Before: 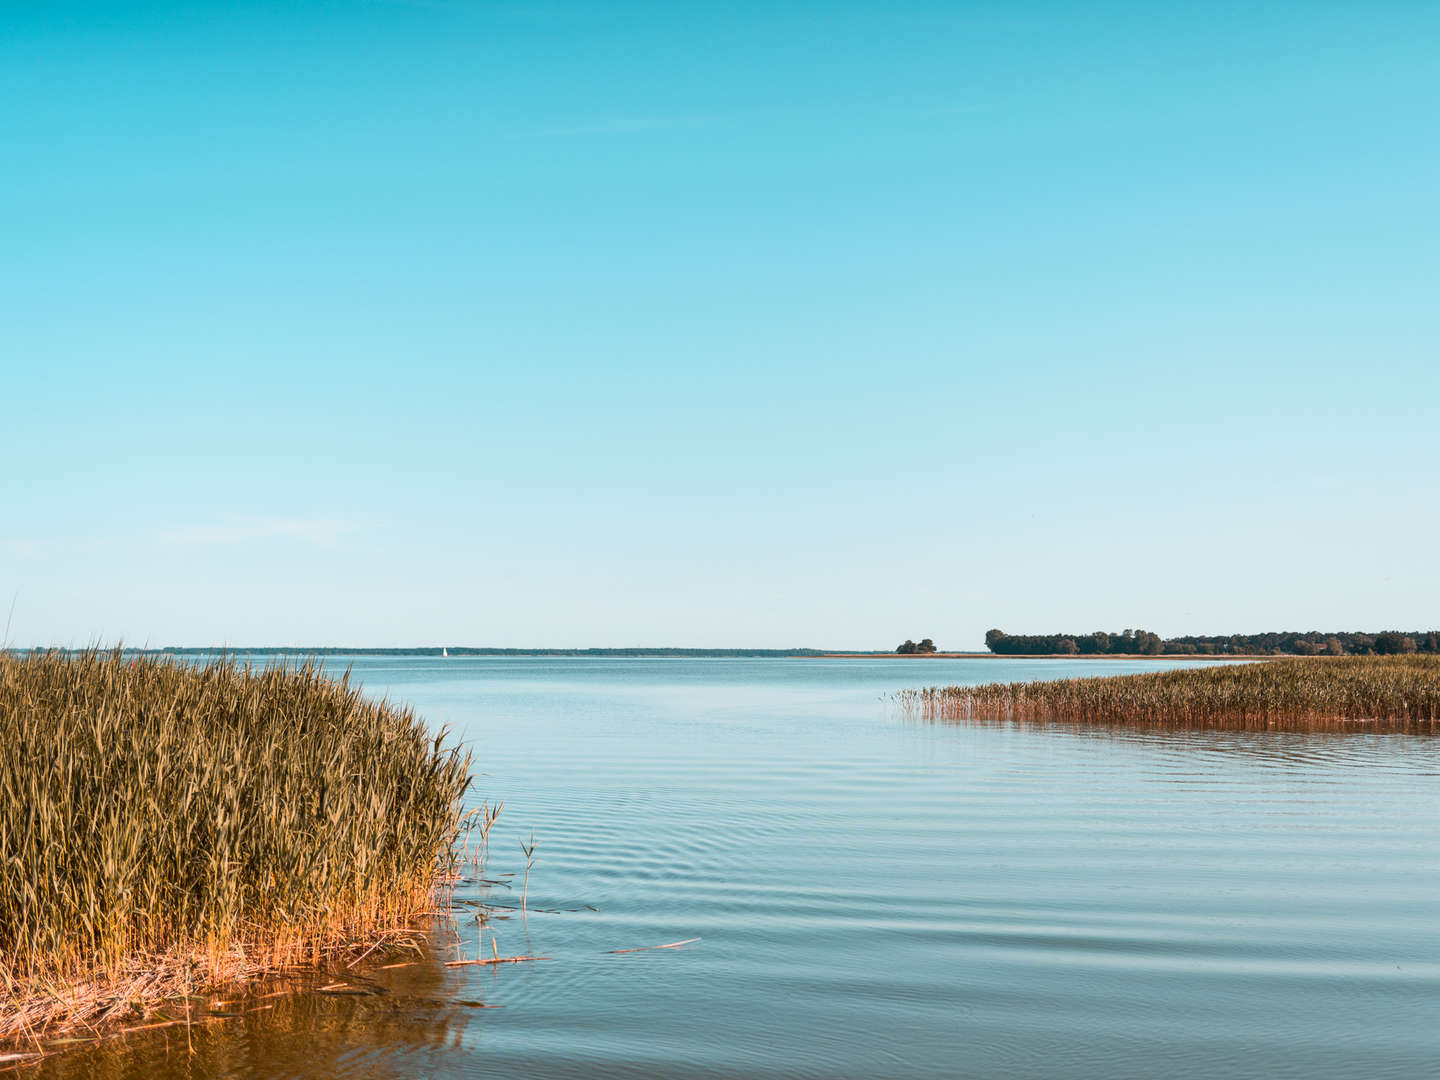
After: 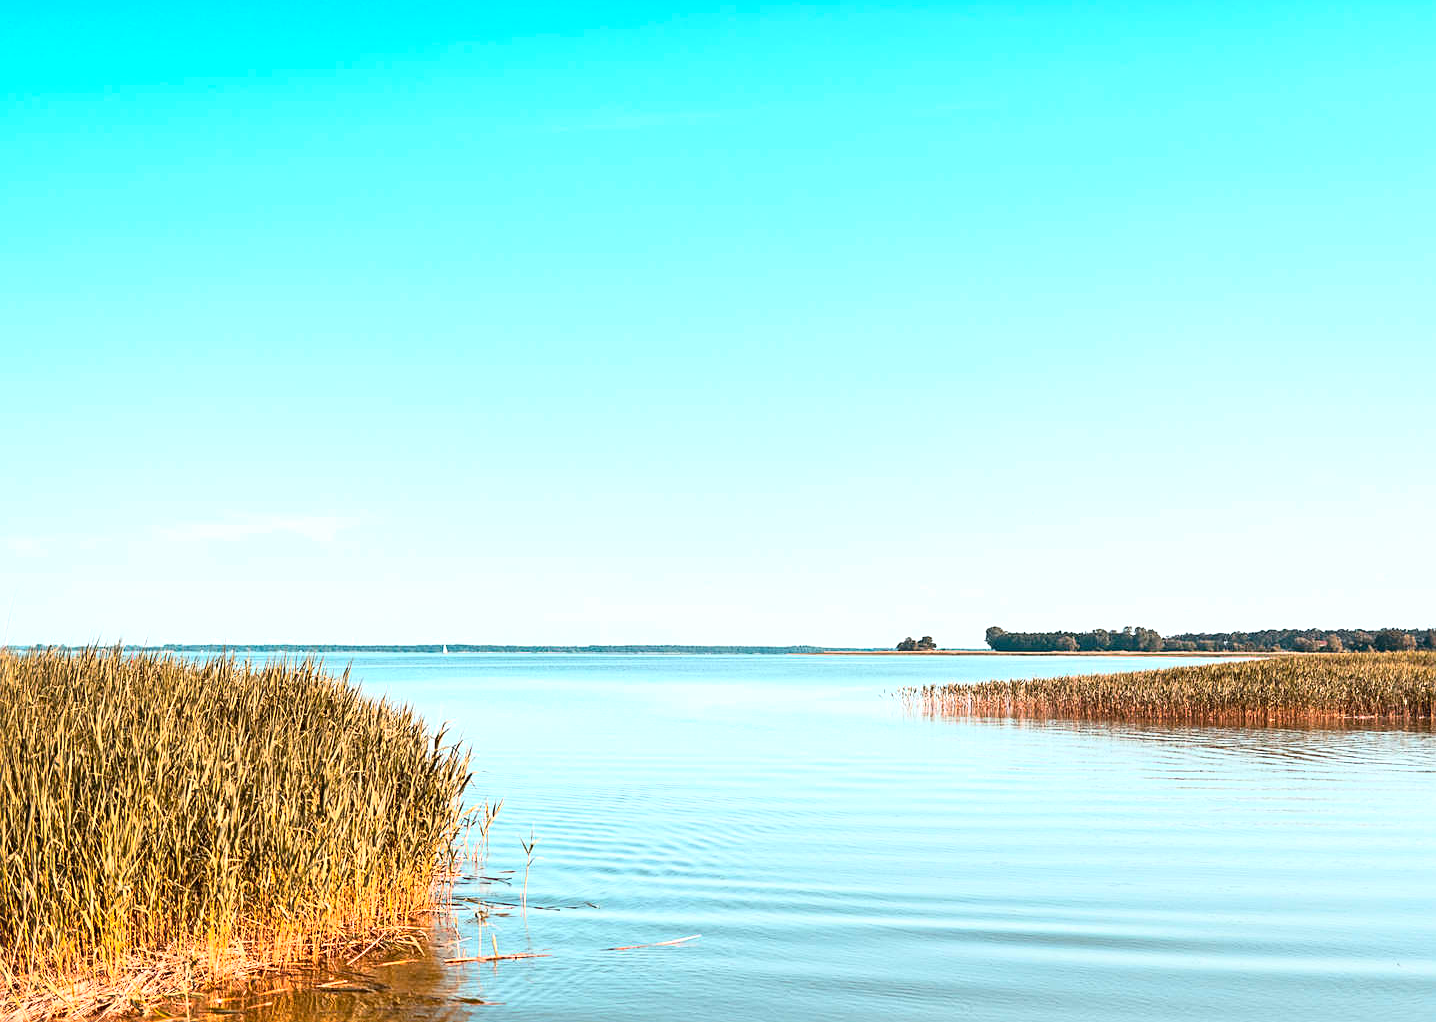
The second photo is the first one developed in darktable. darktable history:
crop: top 0.306%, right 0.259%, bottom 5.007%
contrast brightness saturation: contrast 0.199, brightness 0.165, saturation 0.223
exposure: exposure 0.603 EV, compensate highlight preservation false
sharpen: on, module defaults
